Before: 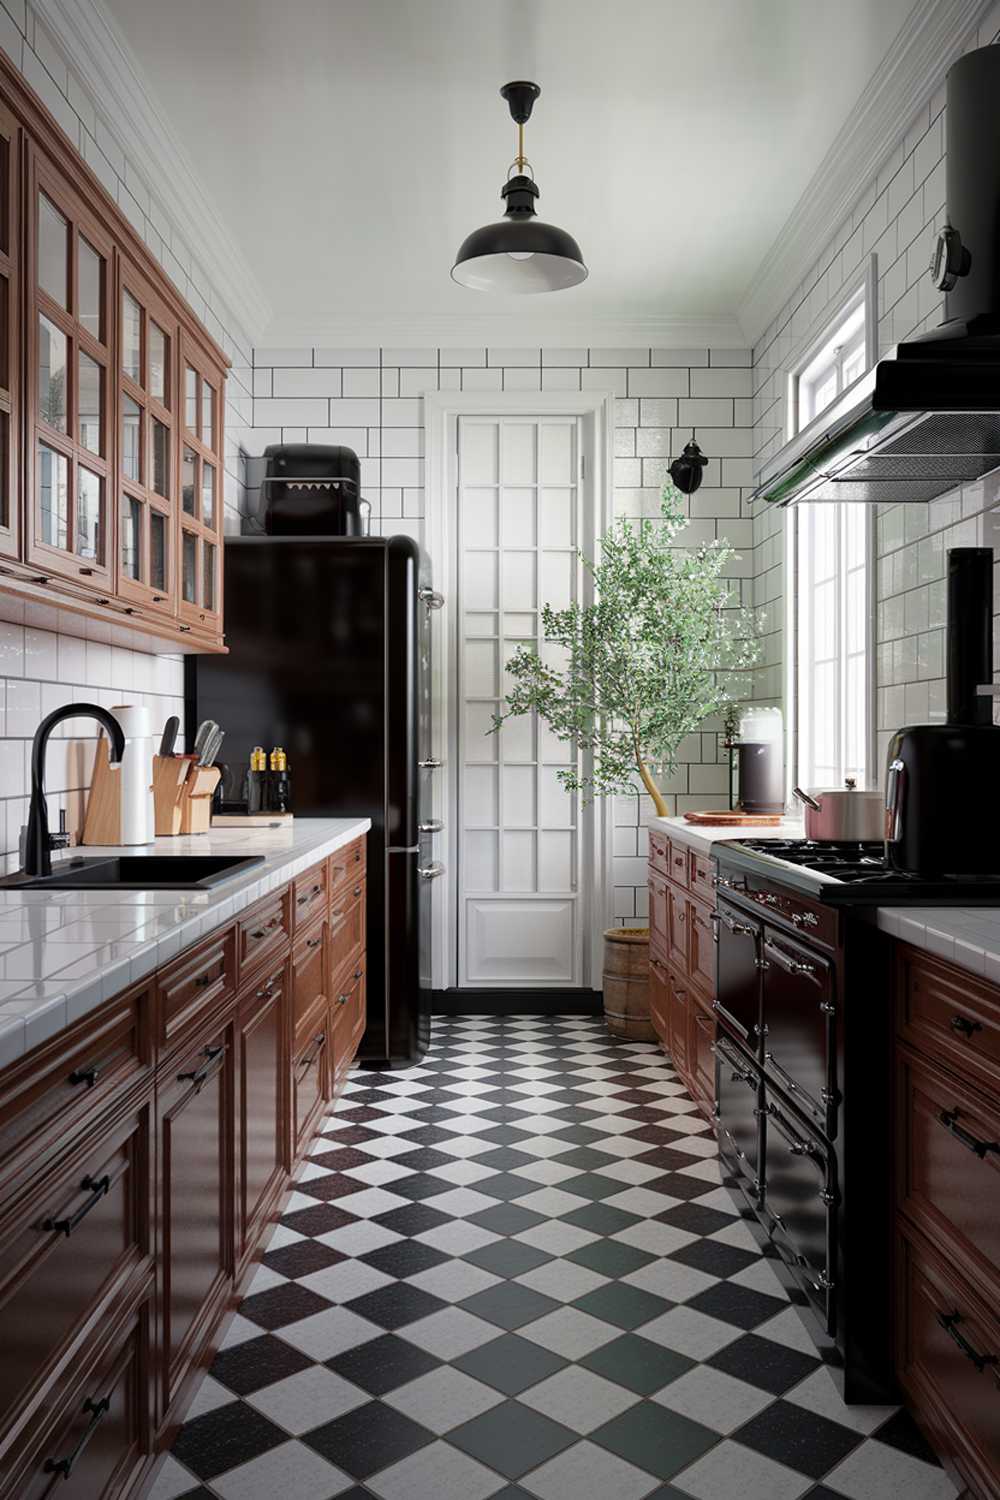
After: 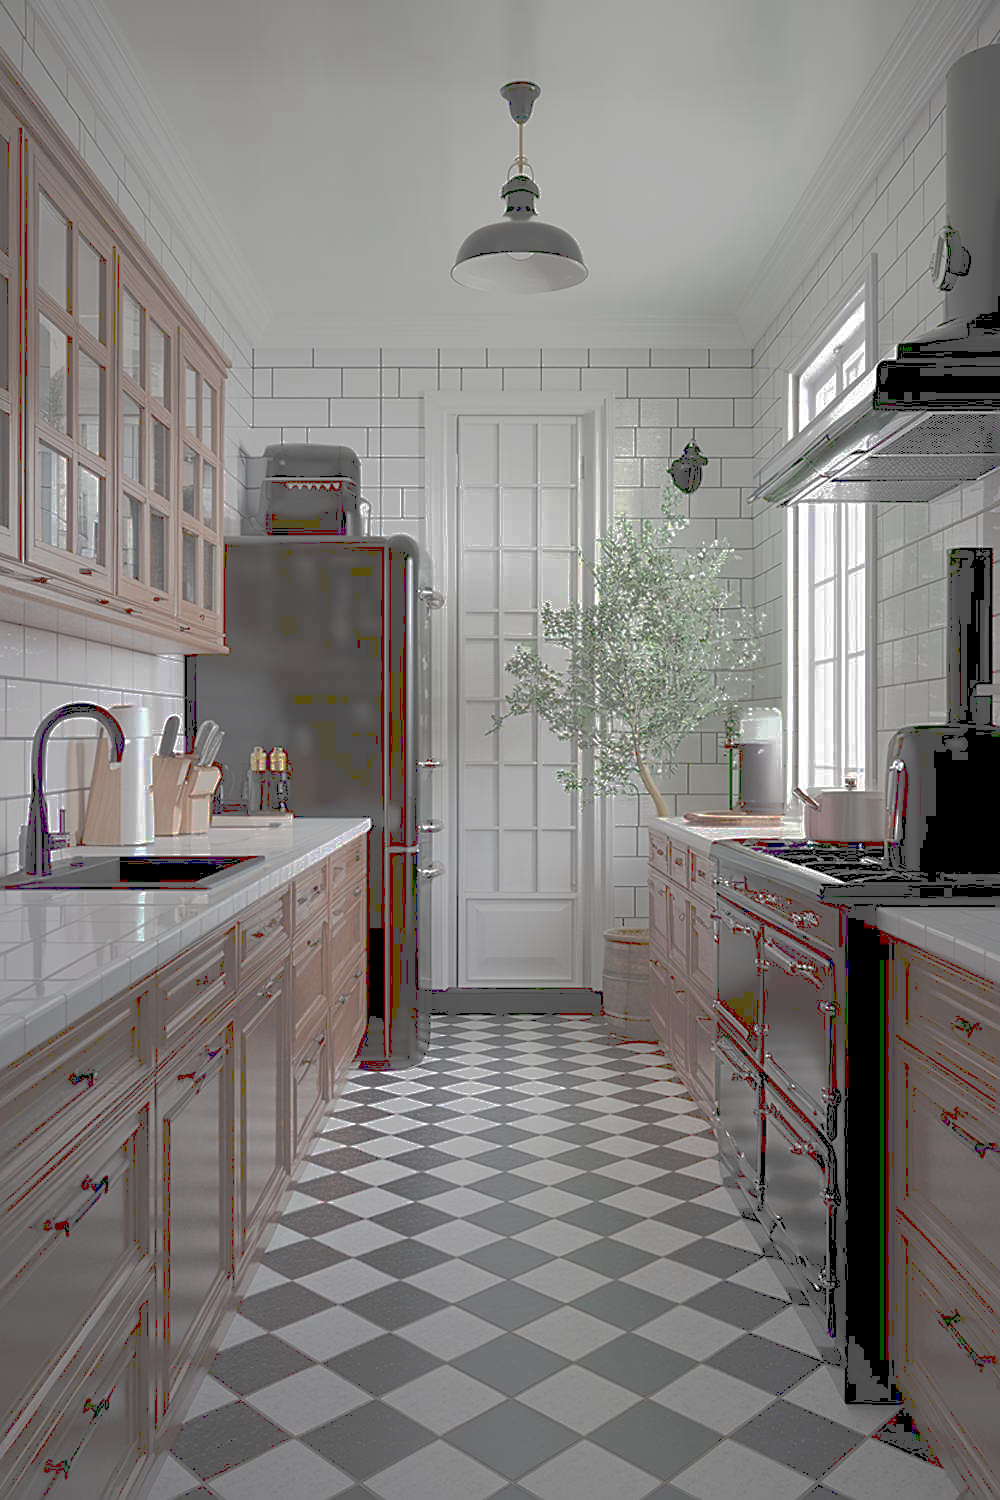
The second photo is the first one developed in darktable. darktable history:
tone curve: curves: ch0 [(0, 0) (0.003, 0.322) (0.011, 0.327) (0.025, 0.345) (0.044, 0.365) (0.069, 0.378) (0.1, 0.391) (0.136, 0.403) (0.177, 0.412) (0.224, 0.429) (0.277, 0.448) (0.335, 0.474) (0.399, 0.503) (0.468, 0.537) (0.543, 0.57) (0.623, 0.61) (0.709, 0.653) (0.801, 0.699) (0.898, 0.75) (1, 1)], preserve colors none
sharpen: on, module defaults
contrast brightness saturation: saturation -0.067
